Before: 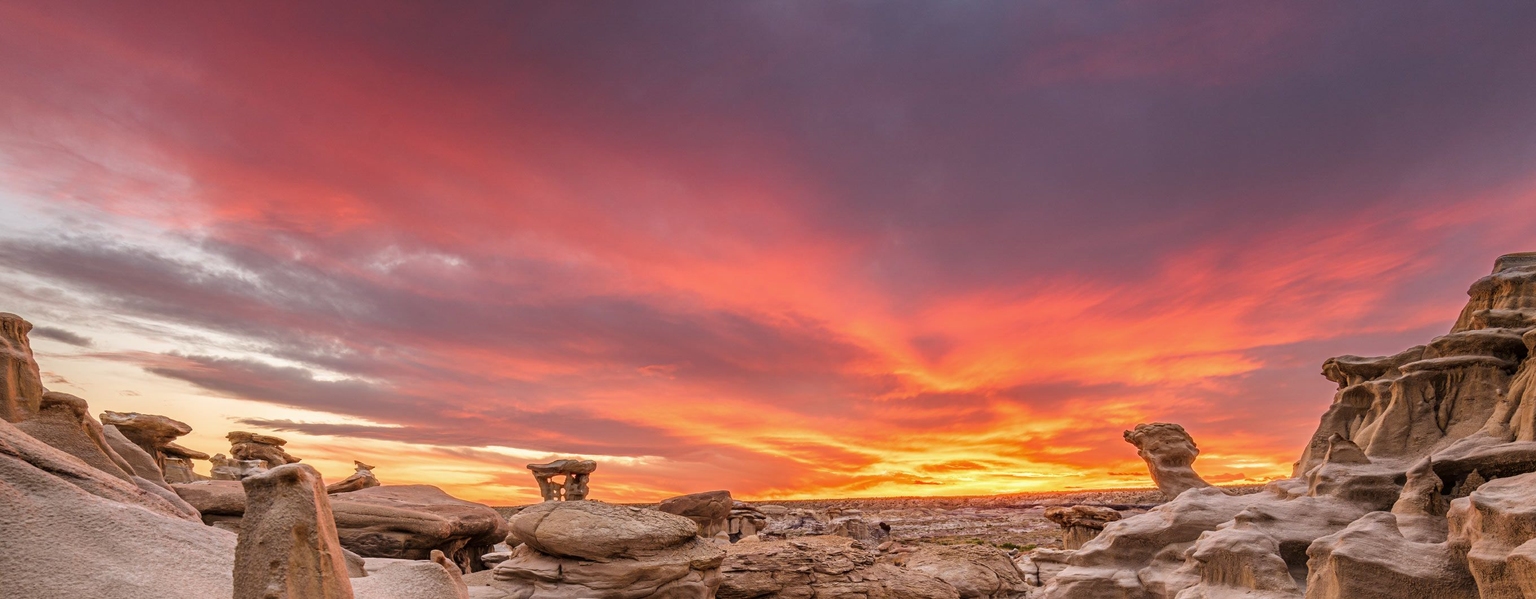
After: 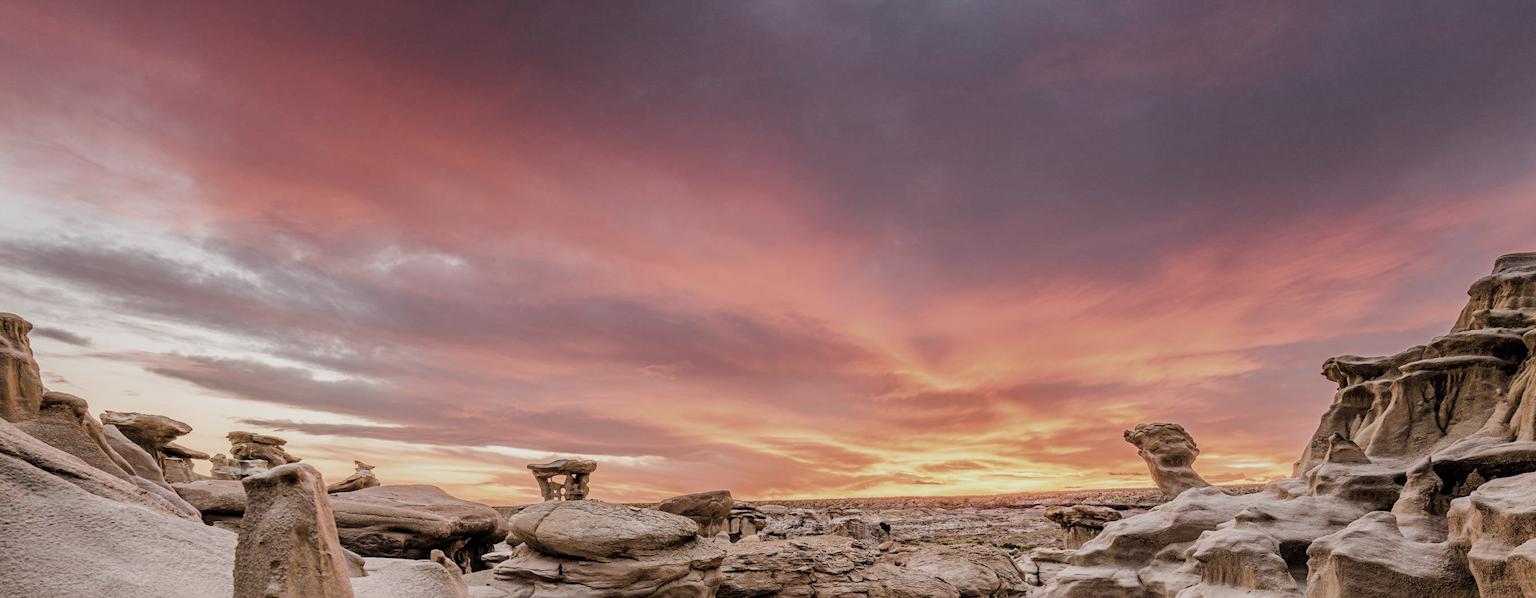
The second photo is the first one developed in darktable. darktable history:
color balance rgb: perceptual saturation grading › global saturation 35%, perceptual saturation grading › highlights -30%, perceptual saturation grading › shadows 35%, perceptual brilliance grading › global brilliance 3%, perceptual brilliance grading › highlights -3%, perceptual brilliance grading › shadows 3%
filmic rgb: black relative exposure -7.65 EV, white relative exposure 4.56 EV, hardness 3.61, contrast 1.05
color correction: saturation 0.5
tone equalizer: -8 EV -0.417 EV, -7 EV -0.389 EV, -6 EV -0.333 EV, -5 EV -0.222 EV, -3 EV 0.222 EV, -2 EV 0.333 EV, -1 EV 0.389 EV, +0 EV 0.417 EV, edges refinement/feathering 500, mask exposure compensation -1.57 EV, preserve details no
